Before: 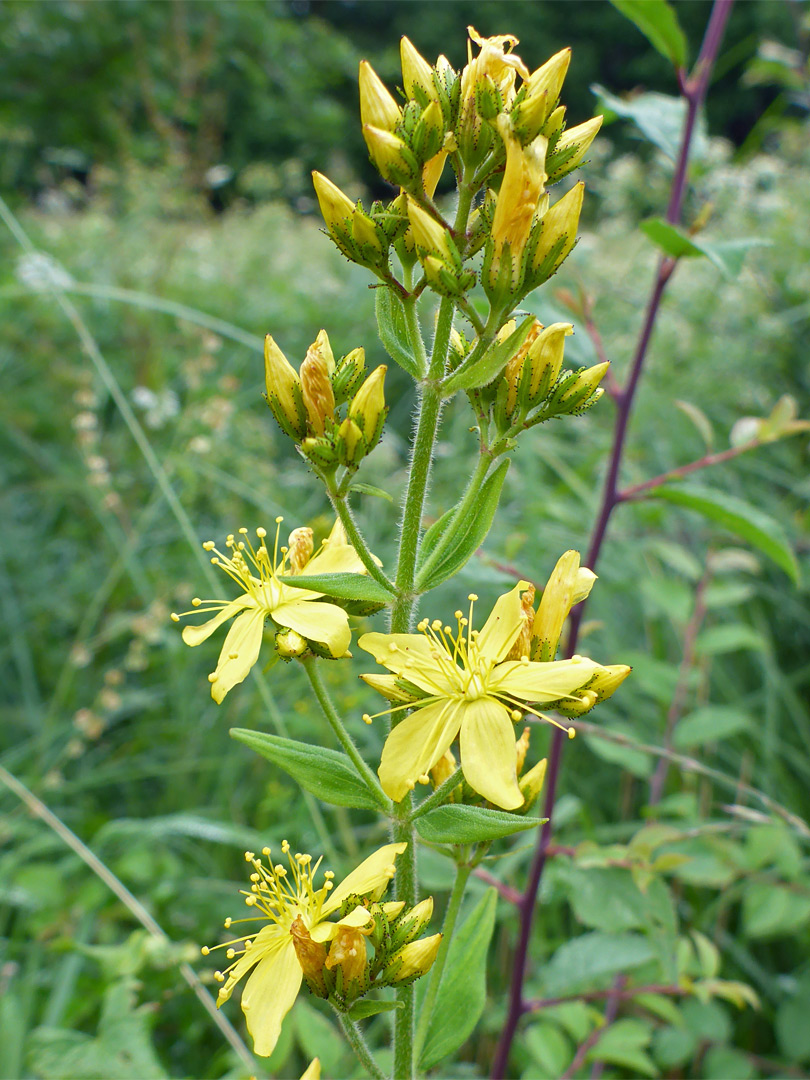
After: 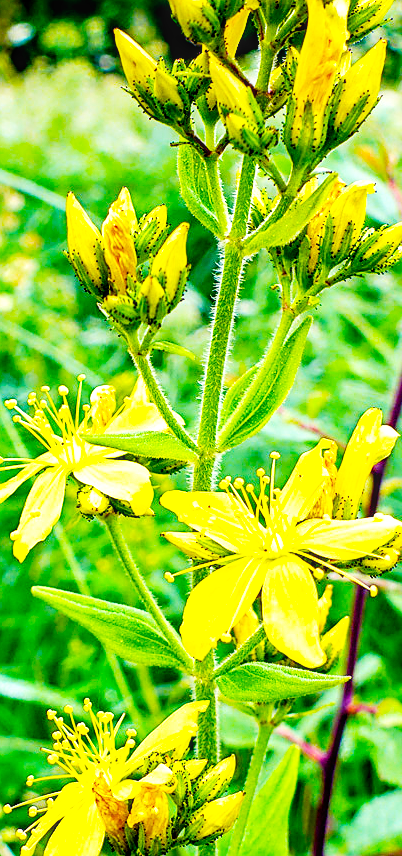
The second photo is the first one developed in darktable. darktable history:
crop and rotate: angle 0.012°, left 24.458%, top 13.196%, right 25.875%, bottom 7.476%
tone equalizer: edges refinement/feathering 500, mask exposure compensation -1.57 EV, preserve details no
exposure: black level correction 0.028, exposure -0.075 EV, compensate highlight preservation false
contrast brightness saturation: contrast 0.104, brightness 0.022, saturation 0.015
color balance rgb: perceptual saturation grading › global saturation 30.296%, global vibrance 29.449%
sharpen: on, module defaults
base curve: curves: ch0 [(0, 0) (0.007, 0.004) (0.027, 0.03) (0.046, 0.07) (0.207, 0.54) (0.442, 0.872) (0.673, 0.972) (1, 1)], preserve colors none
local contrast: on, module defaults
